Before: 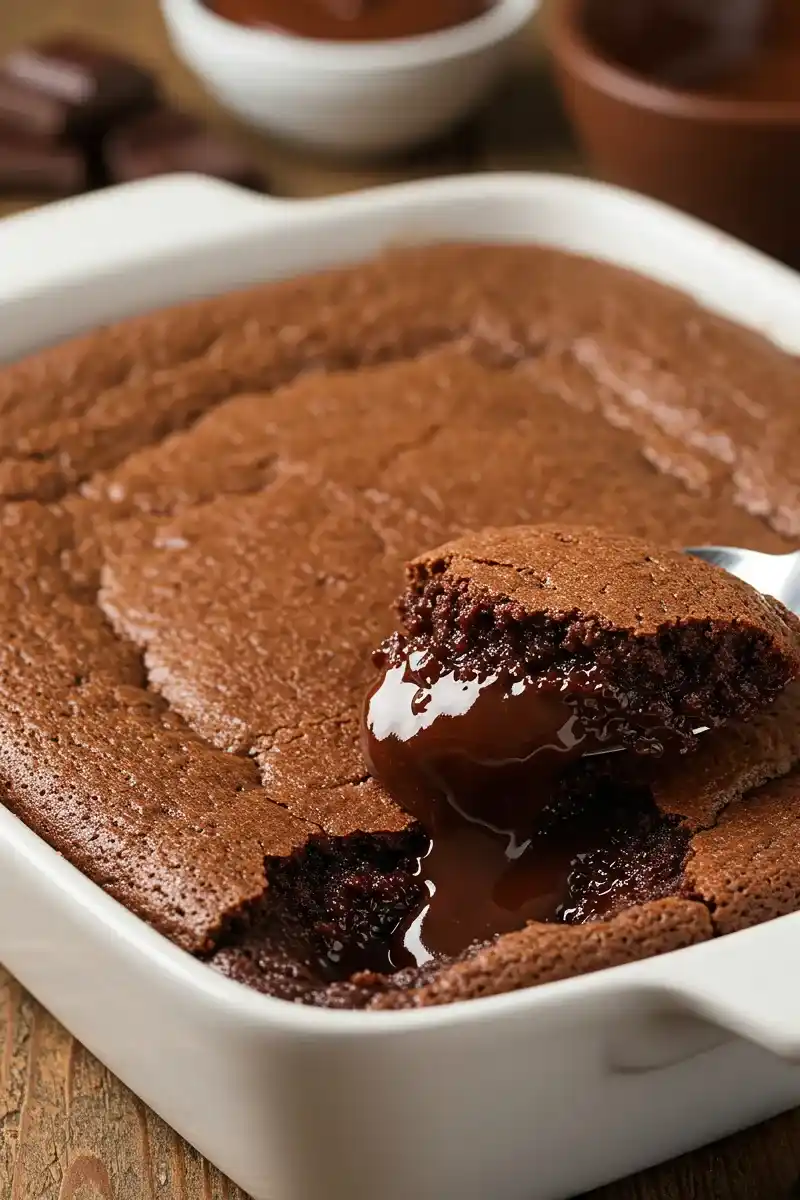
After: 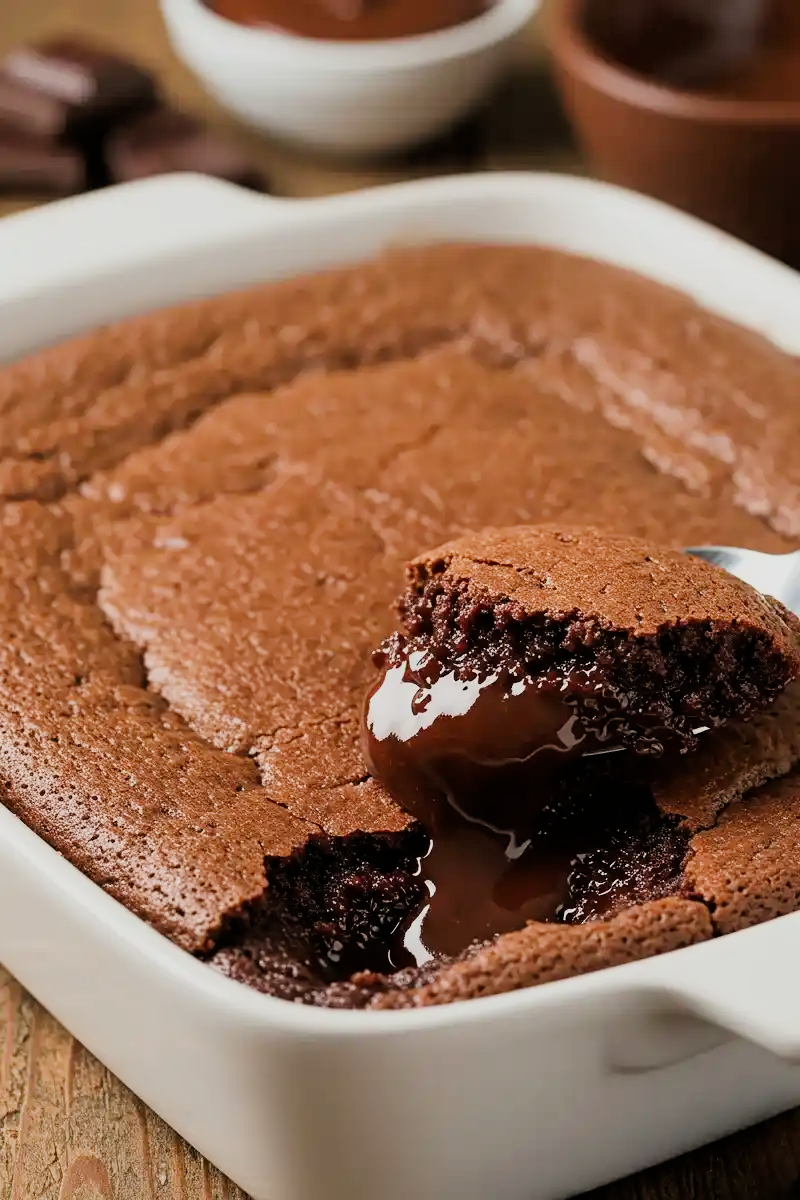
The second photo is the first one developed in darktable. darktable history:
exposure: black level correction 0, exposure 0.5 EV, compensate exposure bias true, compensate highlight preservation false
filmic rgb: black relative exposure -7.65 EV, white relative exposure 4.56 EV, hardness 3.61
